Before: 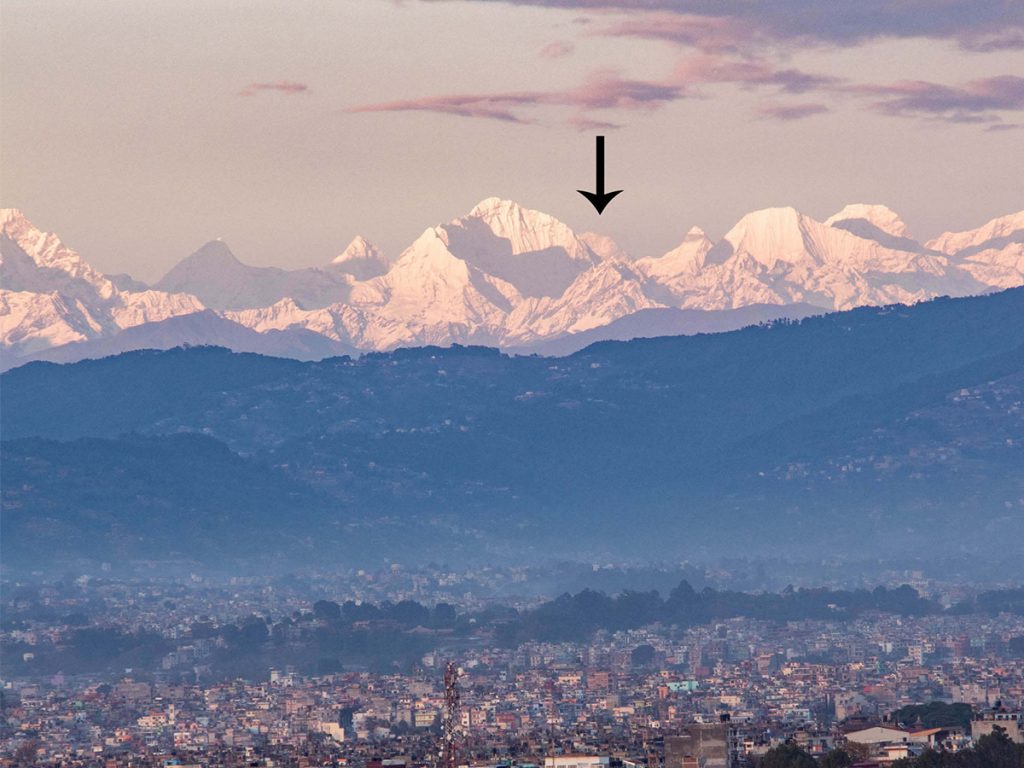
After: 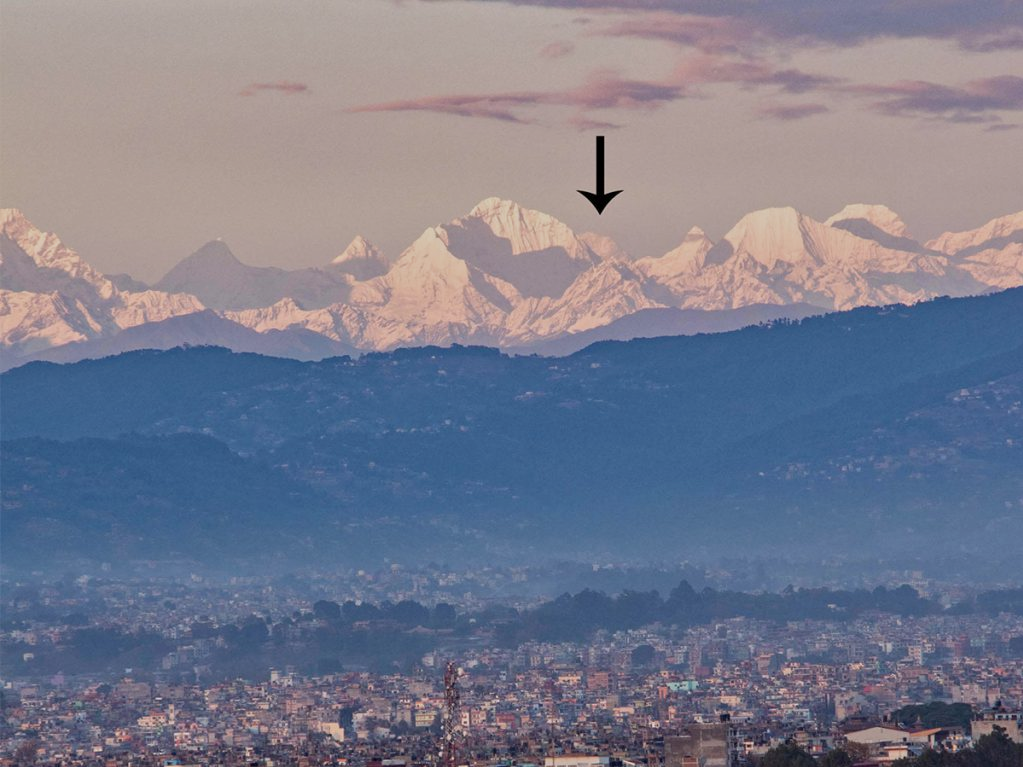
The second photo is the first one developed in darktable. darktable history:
crop: left 0.023%
tone equalizer: -8 EV -0.001 EV, -7 EV 0.004 EV, -6 EV -0.035 EV, -5 EV 0.013 EV, -4 EV -0.023 EV, -3 EV 0.02 EV, -2 EV -0.051 EV, -1 EV -0.285 EV, +0 EV -0.582 EV
